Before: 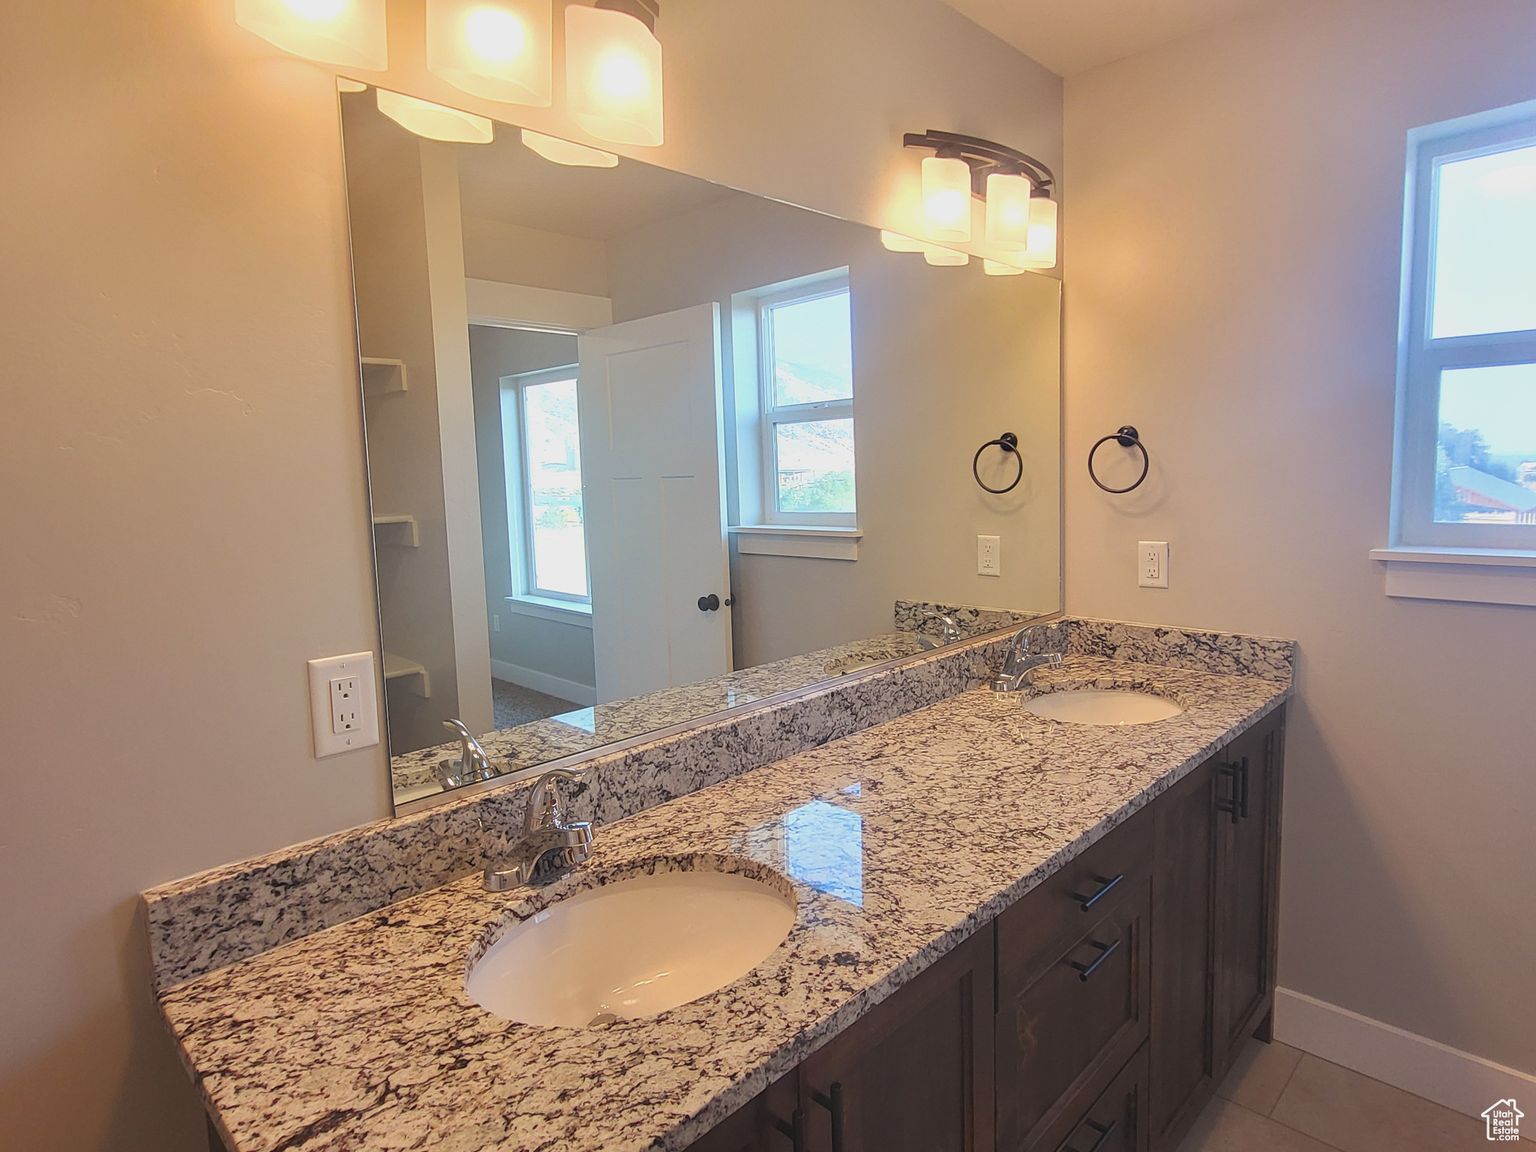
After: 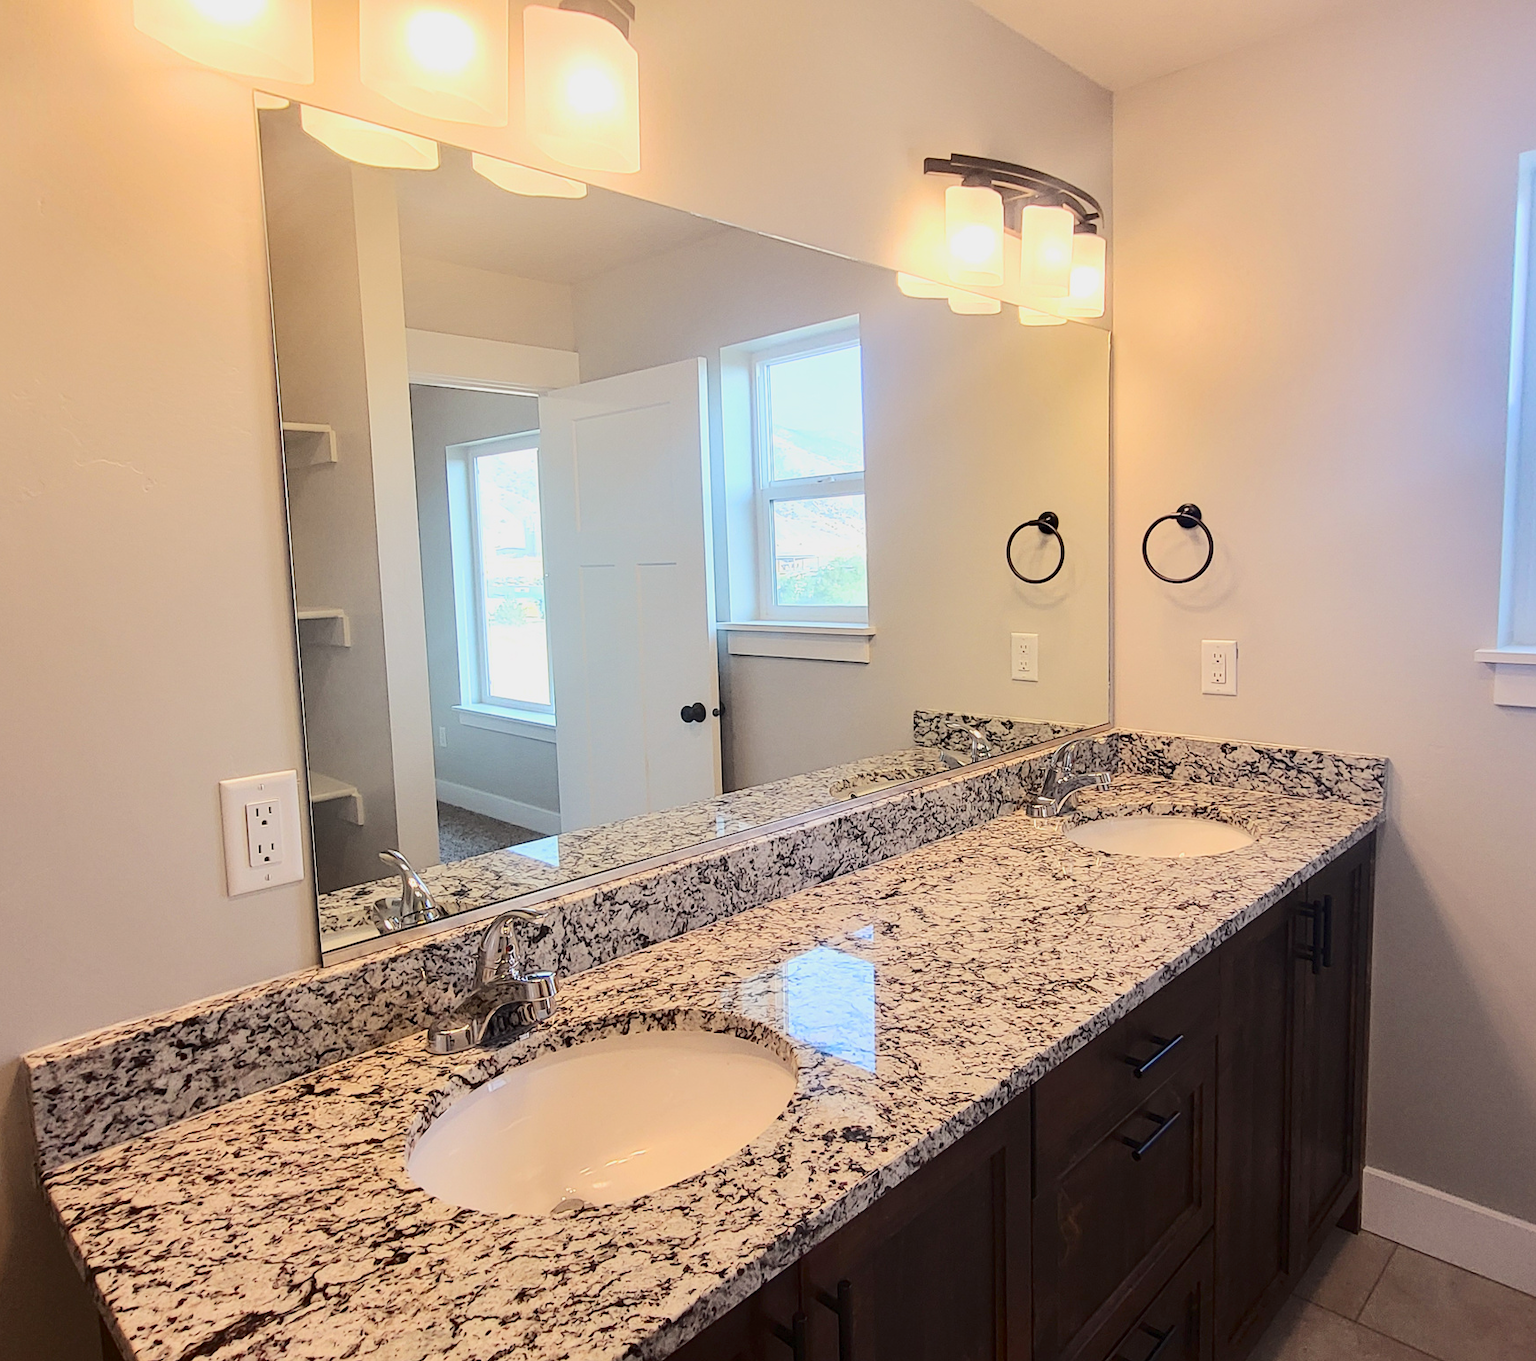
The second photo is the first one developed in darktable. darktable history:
crop: left 7.993%, right 7.395%
exposure: black level correction 0.009, exposure -0.163 EV, compensate highlight preservation false
tone curve: curves: ch0 [(0, 0) (0.003, 0.002) (0.011, 0.008) (0.025, 0.017) (0.044, 0.027) (0.069, 0.037) (0.1, 0.052) (0.136, 0.074) (0.177, 0.11) (0.224, 0.155) (0.277, 0.237) (0.335, 0.34) (0.399, 0.467) (0.468, 0.584) (0.543, 0.683) (0.623, 0.762) (0.709, 0.827) (0.801, 0.888) (0.898, 0.947) (1, 1)], color space Lab, independent channels, preserve colors none
